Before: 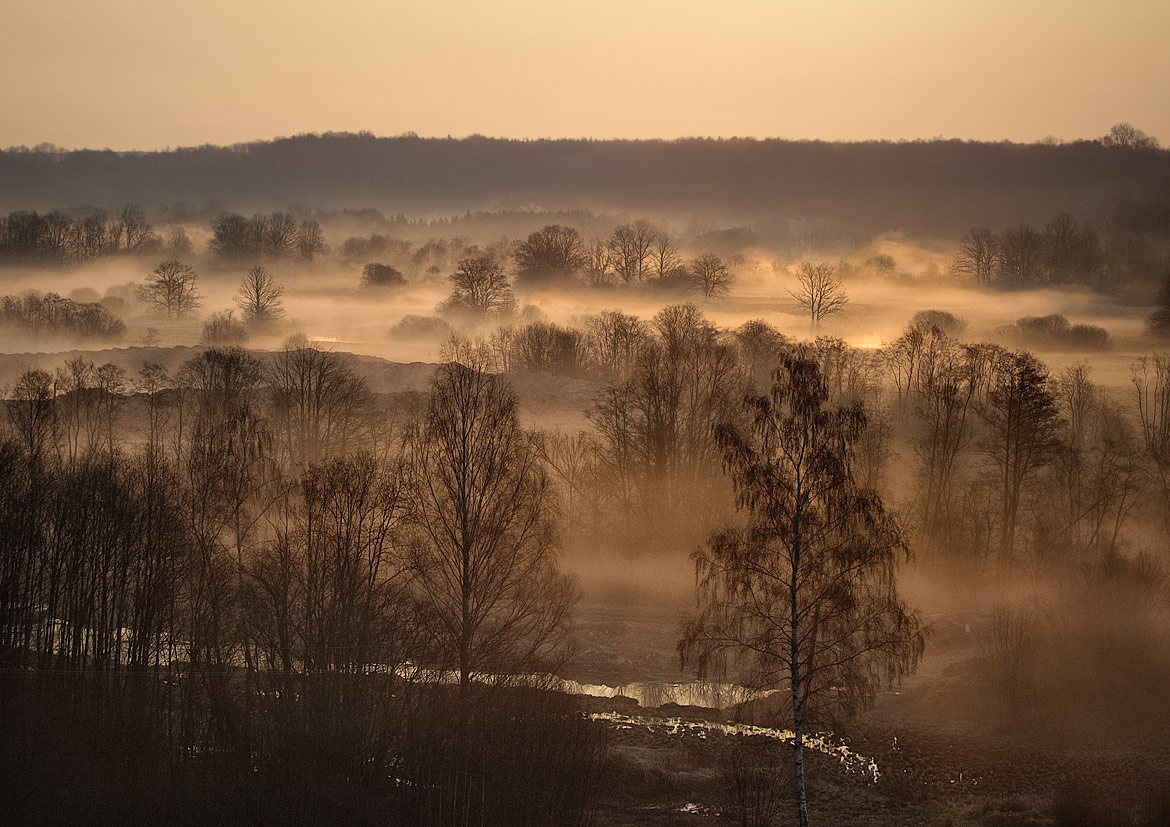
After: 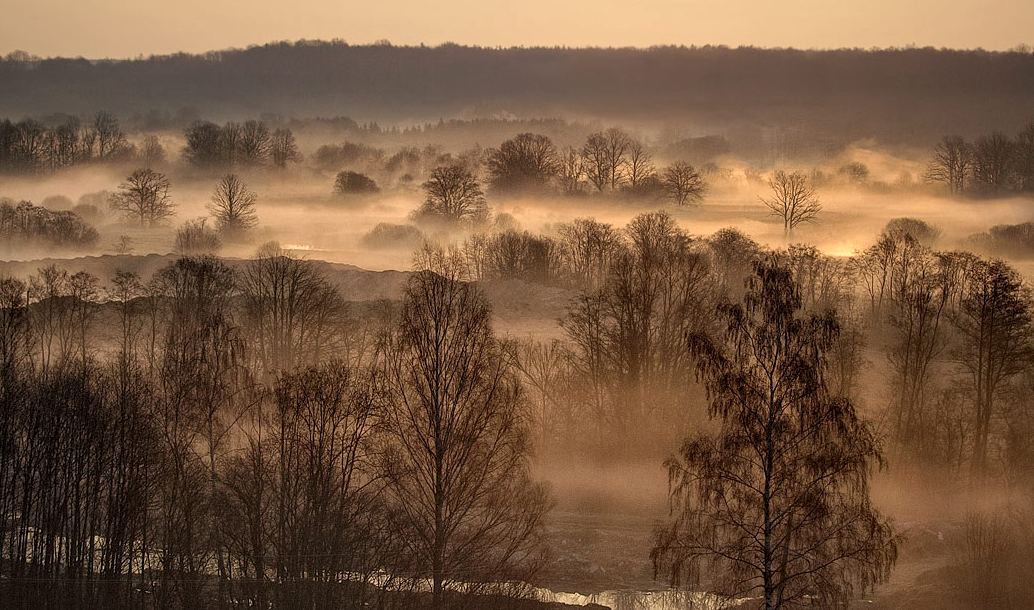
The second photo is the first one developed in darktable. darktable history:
crop and rotate: left 2.317%, top 11.132%, right 9.23%, bottom 15.105%
local contrast: on, module defaults
